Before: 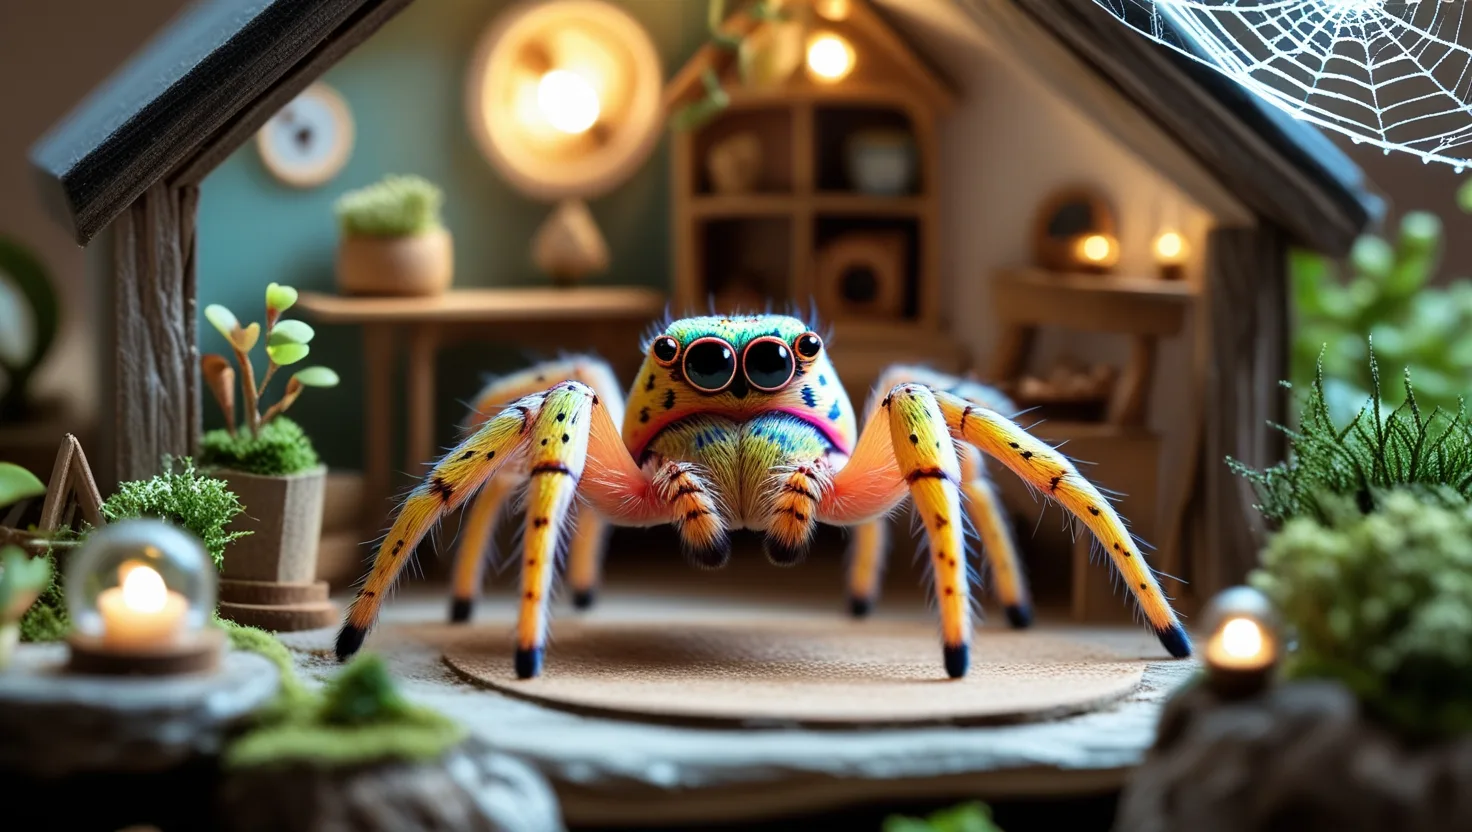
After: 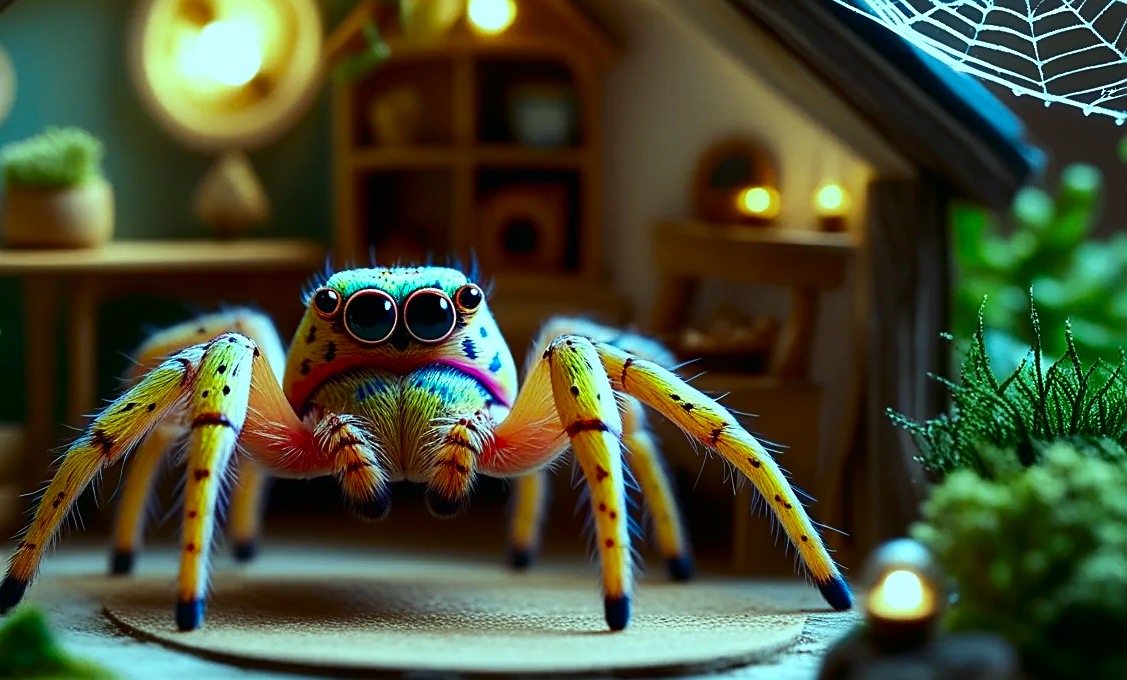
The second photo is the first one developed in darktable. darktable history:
color balance: mode lift, gamma, gain (sRGB), lift [0.997, 0.979, 1.021, 1.011], gamma [1, 1.084, 0.916, 0.998], gain [1, 0.87, 1.13, 1.101], contrast 4.55%, contrast fulcrum 38.24%, output saturation 104.09%
crop: left 23.095%, top 5.827%, bottom 11.854%
exposure: exposure -0.021 EV, compensate highlight preservation false
contrast equalizer: y [[0.5, 0.488, 0.462, 0.461, 0.491, 0.5], [0.5 ×6], [0.5 ×6], [0 ×6], [0 ×6]]
sharpen: on, module defaults
contrast brightness saturation: brightness -0.25, saturation 0.2
shadows and highlights: white point adjustment -3.64, highlights -63.34, highlights color adjustment 42%, soften with gaussian
